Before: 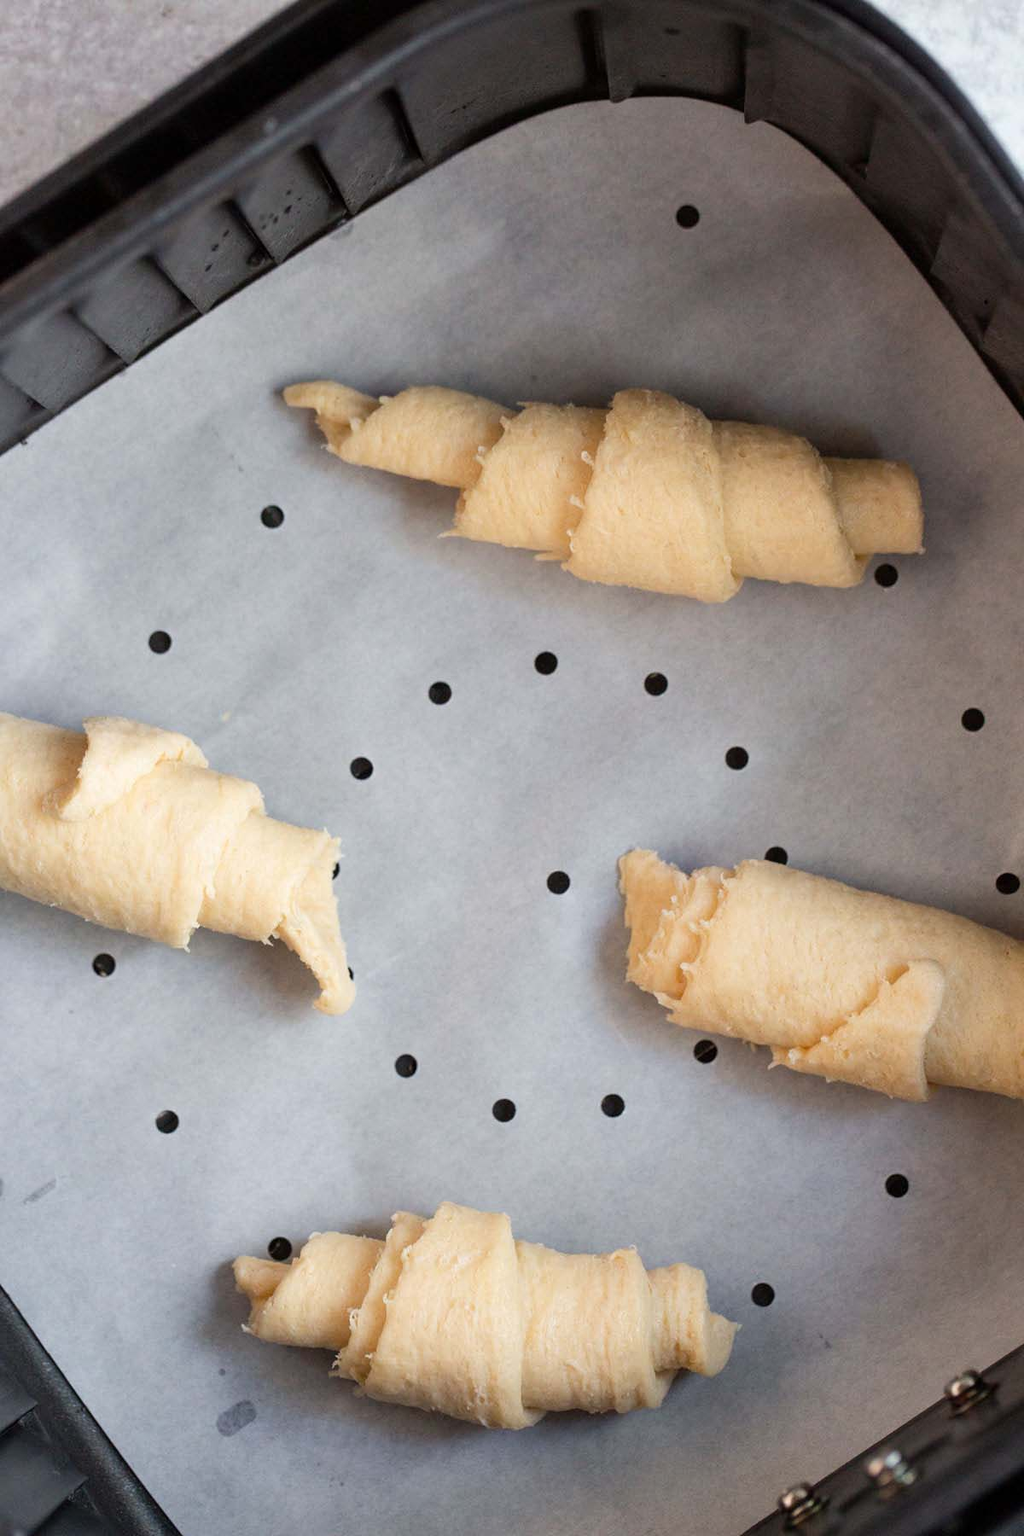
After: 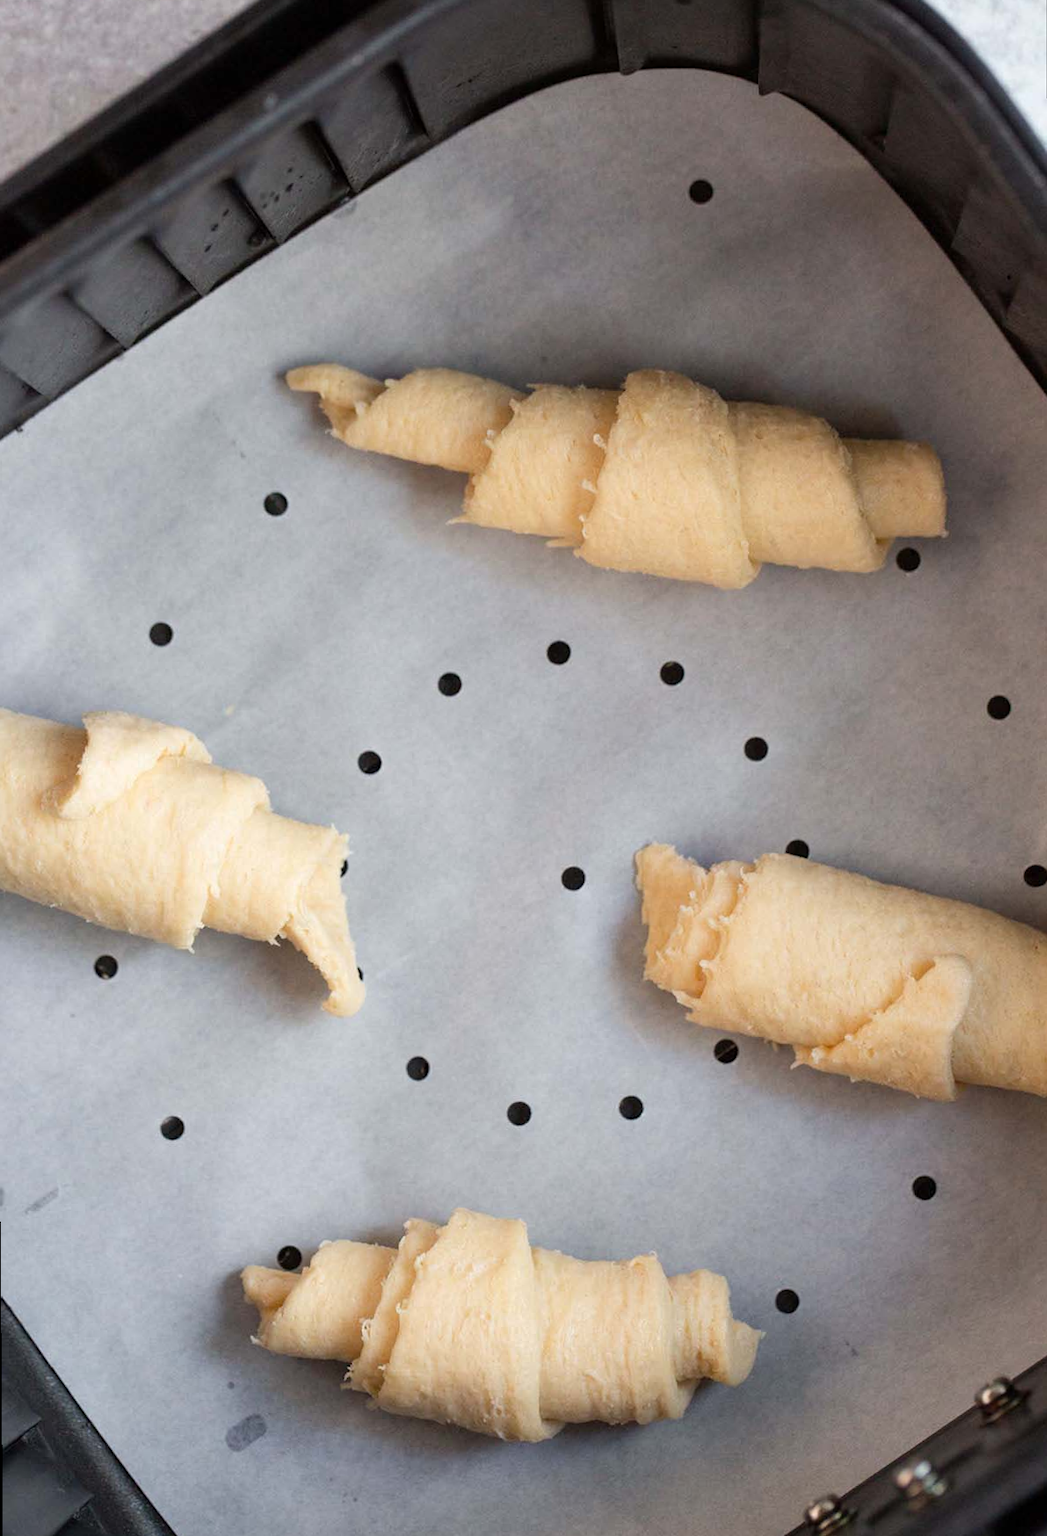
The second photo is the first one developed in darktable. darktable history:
rotate and perspective: rotation -0.45°, automatic cropping original format, crop left 0.008, crop right 0.992, crop top 0.012, crop bottom 0.988
crop: top 1.049%, right 0.001%
